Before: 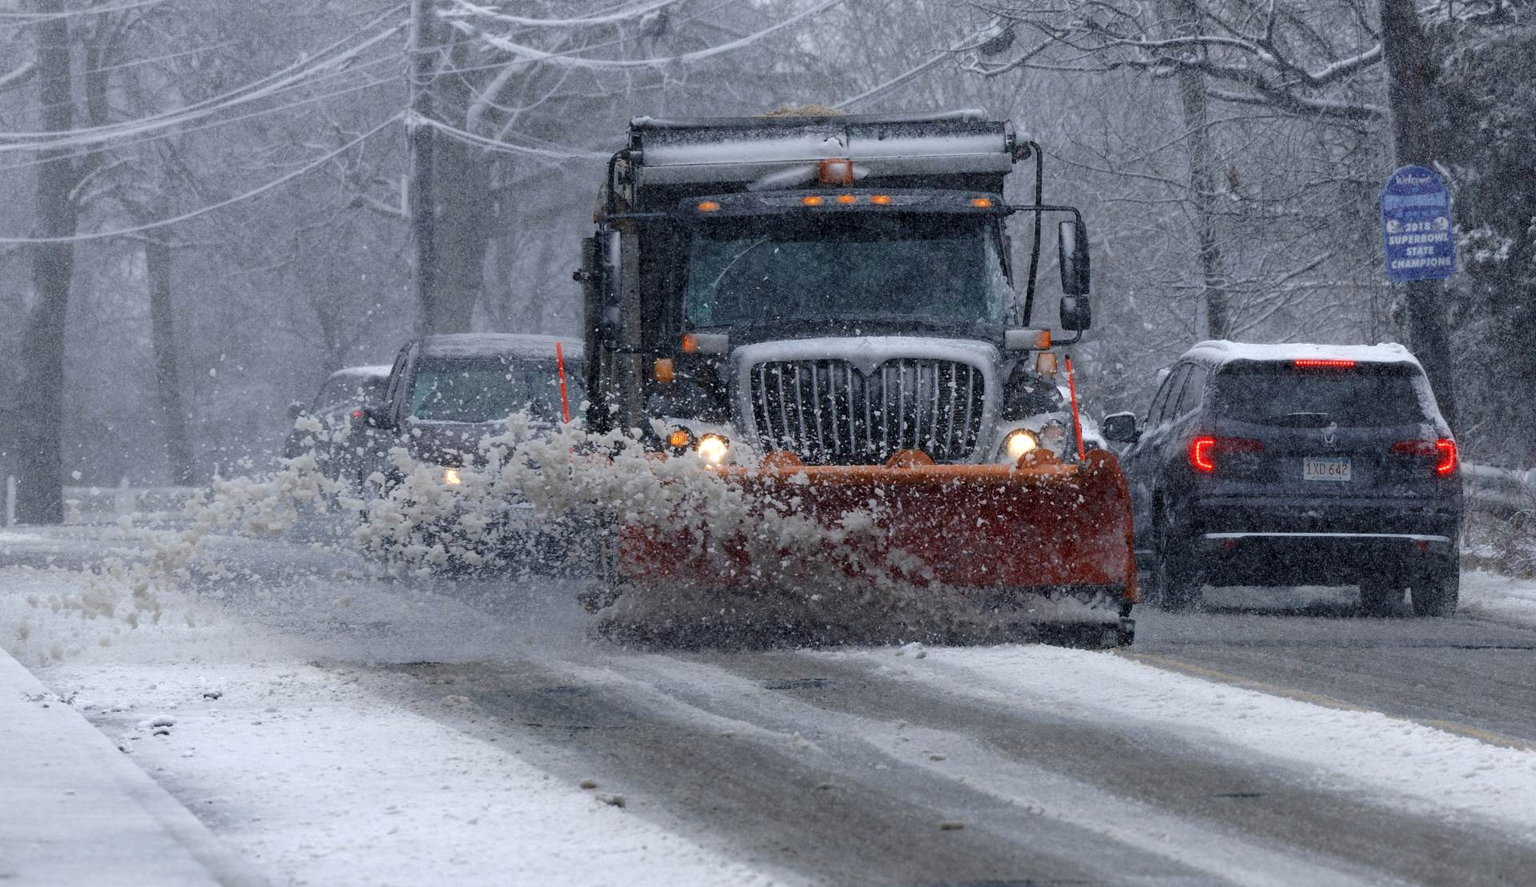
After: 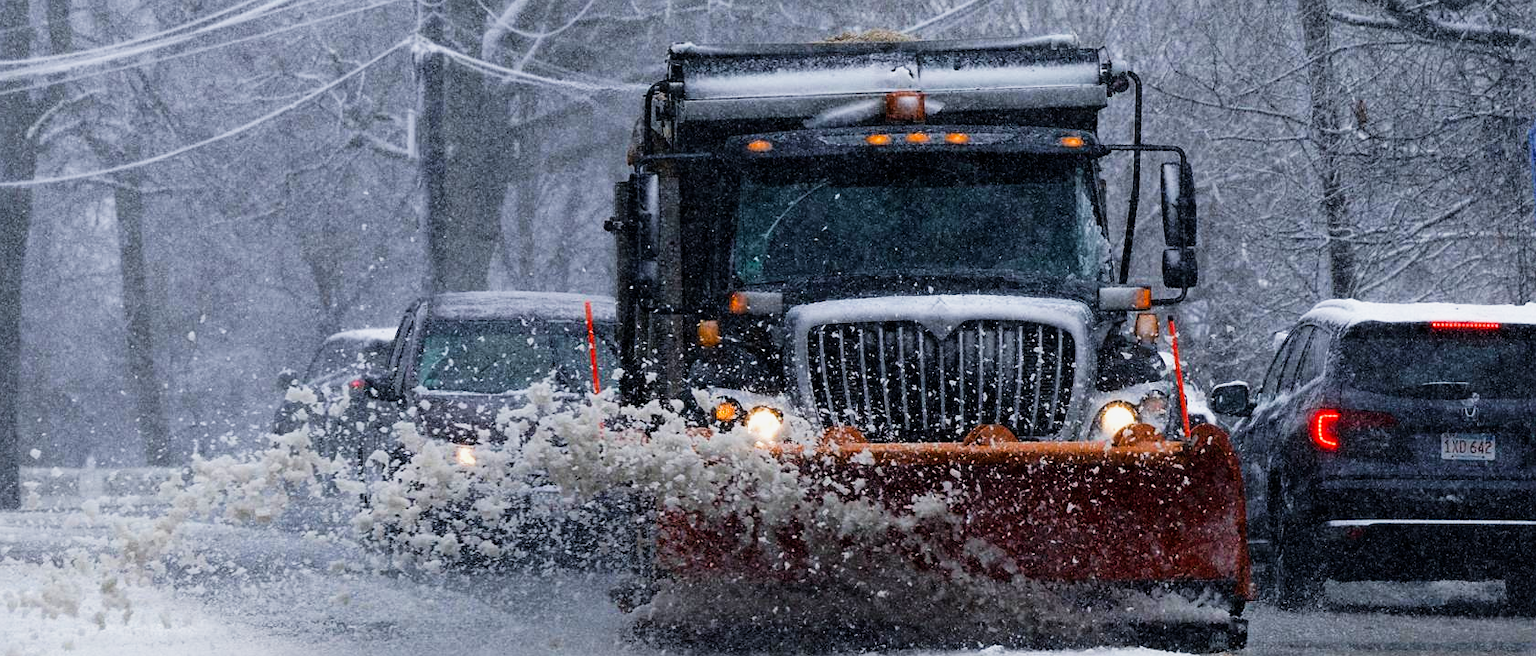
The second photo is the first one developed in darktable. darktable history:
crop: left 3.015%, top 8.969%, right 9.647%, bottom 26.457%
sharpen: amount 0.2
sigmoid: contrast 1.86, skew 0.35
